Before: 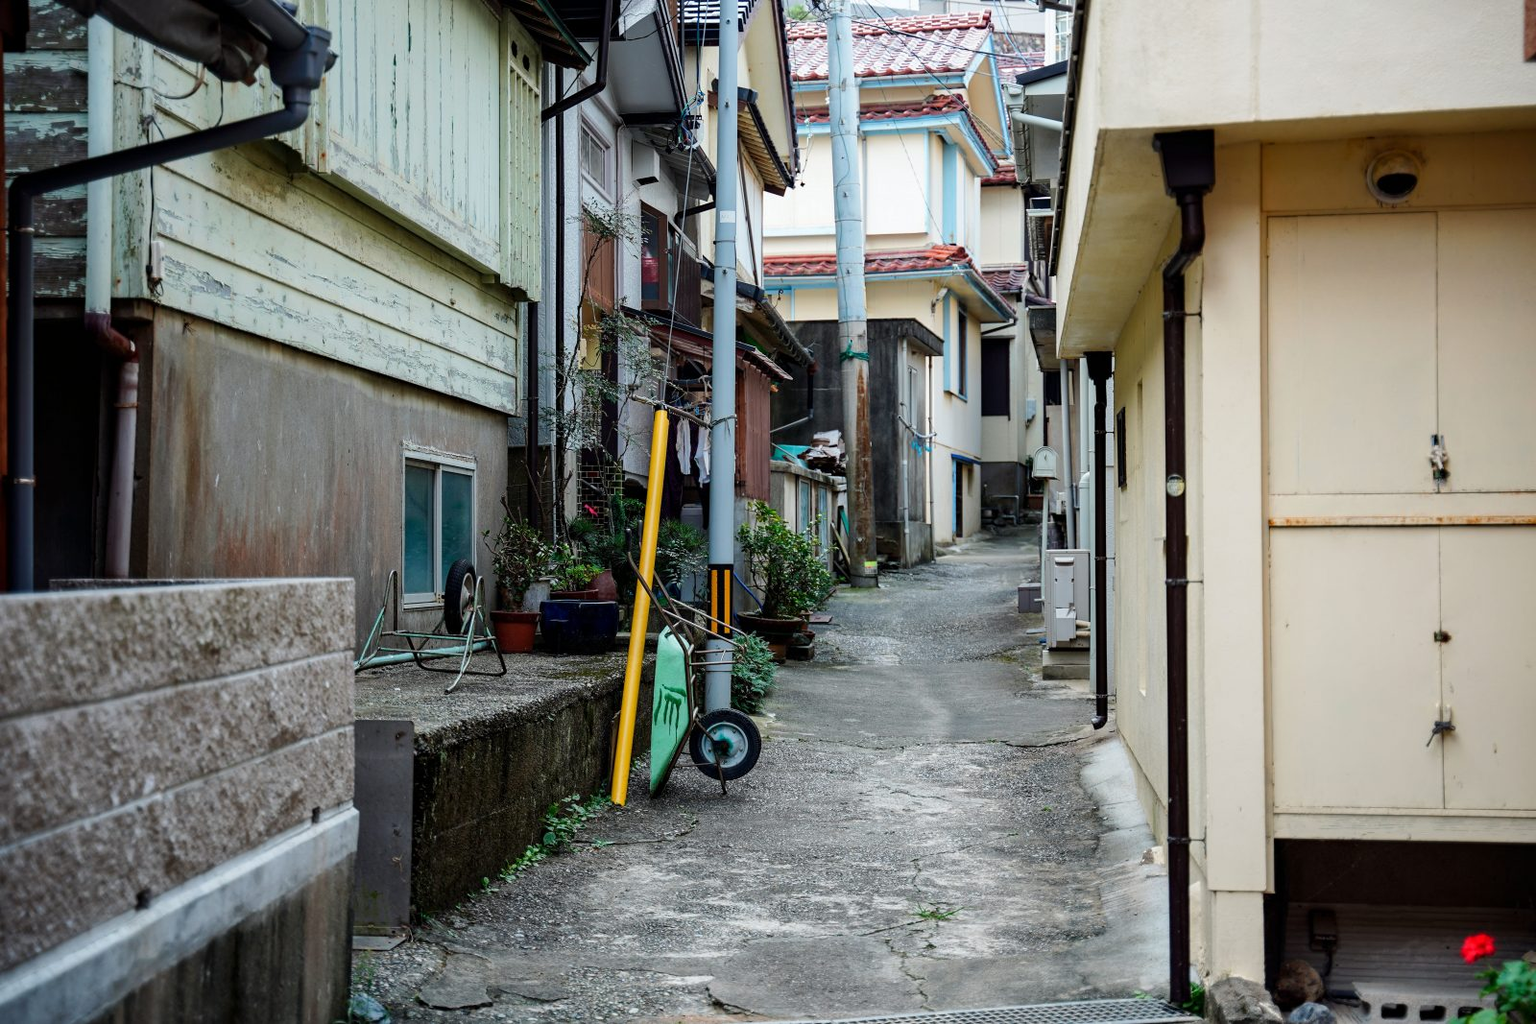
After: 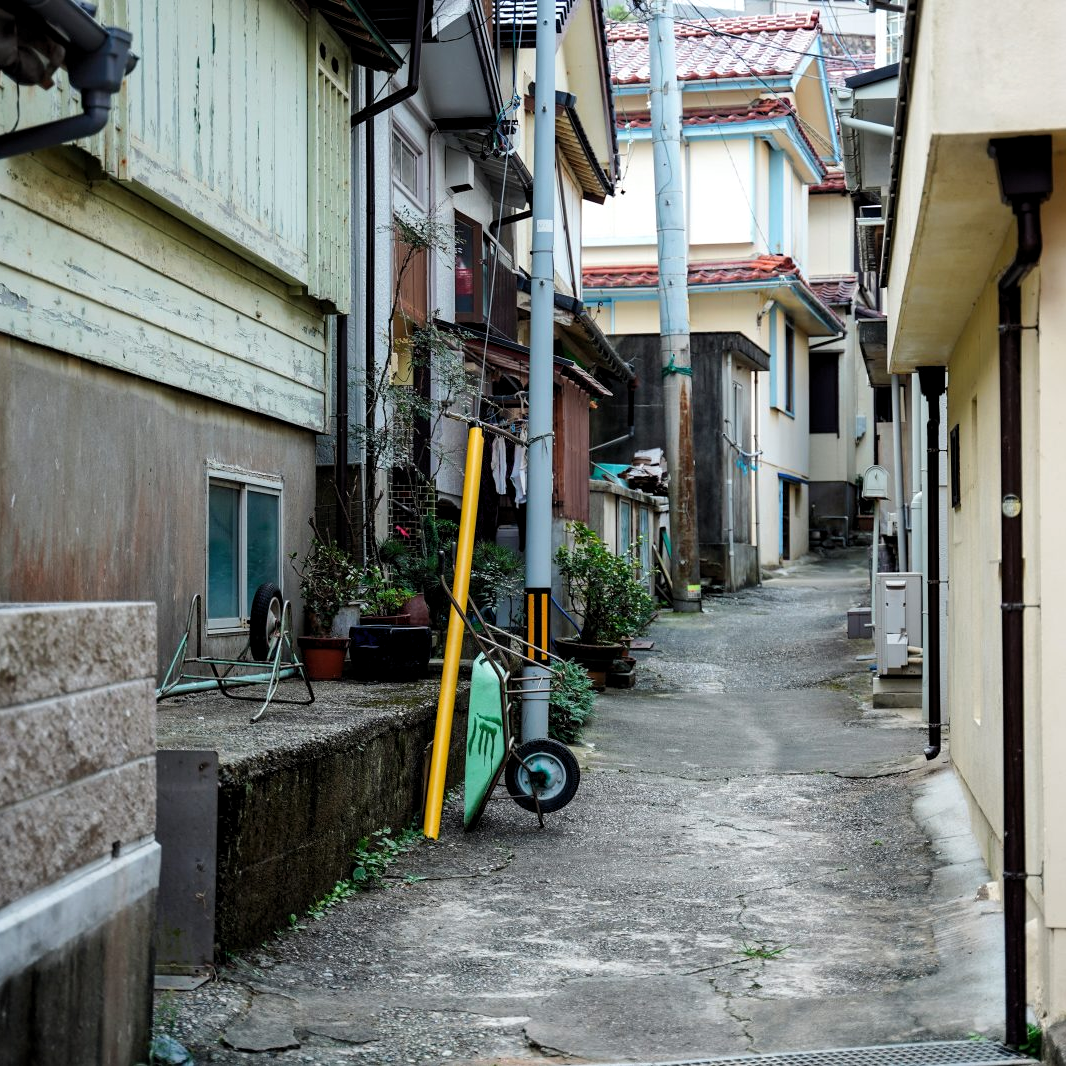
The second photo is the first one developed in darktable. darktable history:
crop and rotate: left 13.409%, right 19.924%
levels: levels [0.016, 0.492, 0.969]
